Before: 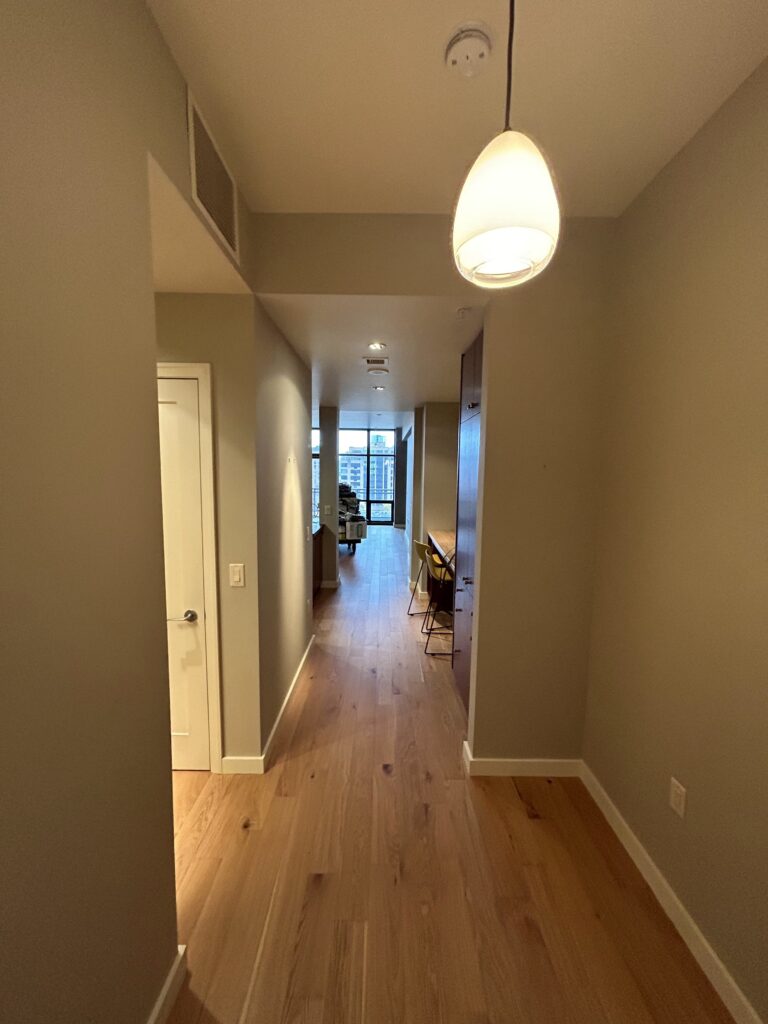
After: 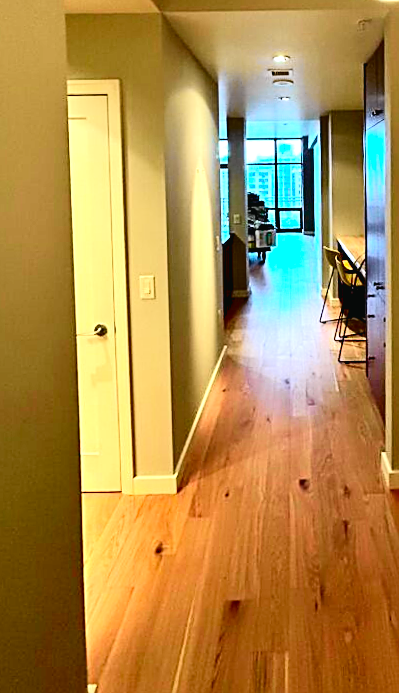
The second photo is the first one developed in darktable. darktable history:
exposure: black level correction 0, exposure 0.9 EV, compensate highlight preservation false
white balance: red 0.967, blue 1.049
rotate and perspective: rotation -1.68°, lens shift (vertical) -0.146, crop left 0.049, crop right 0.912, crop top 0.032, crop bottom 0.96
sharpen: on, module defaults
crop: left 8.966%, top 23.852%, right 34.699%, bottom 4.703%
contrast brightness saturation: contrast 0.13, brightness -0.24, saturation 0.14
rgb levels: levels [[0.013, 0.434, 0.89], [0, 0.5, 1], [0, 0.5, 1]]
tone curve: curves: ch0 [(0, 0.022) (0.114, 0.088) (0.282, 0.316) (0.446, 0.511) (0.613, 0.693) (0.786, 0.843) (0.999, 0.949)]; ch1 [(0, 0) (0.395, 0.343) (0.463, 0.427) (0.486, 0.474) (0.503, 0.5) (0.535, 0.522) (0.555, 0.546) (0.594, 0.614) (0.755, 0.793) (1, 1)]; ch2 [(0, 0) (0.369, 0.388) (0.449, 0.431) (0.501, 0.5) (0.528, 0.517) (0.561, 0.598) (0.697, 0.721) (1, 1)], color space Lab, independent channels, preserve colors none
